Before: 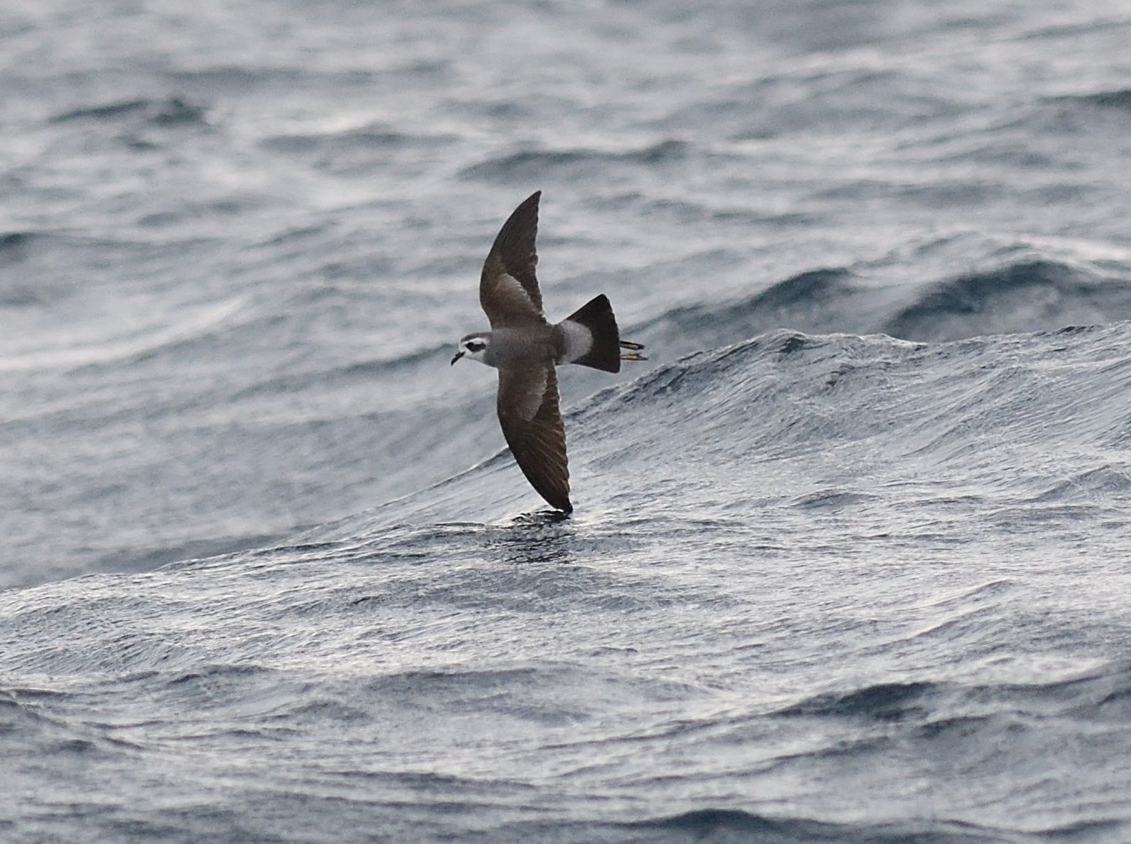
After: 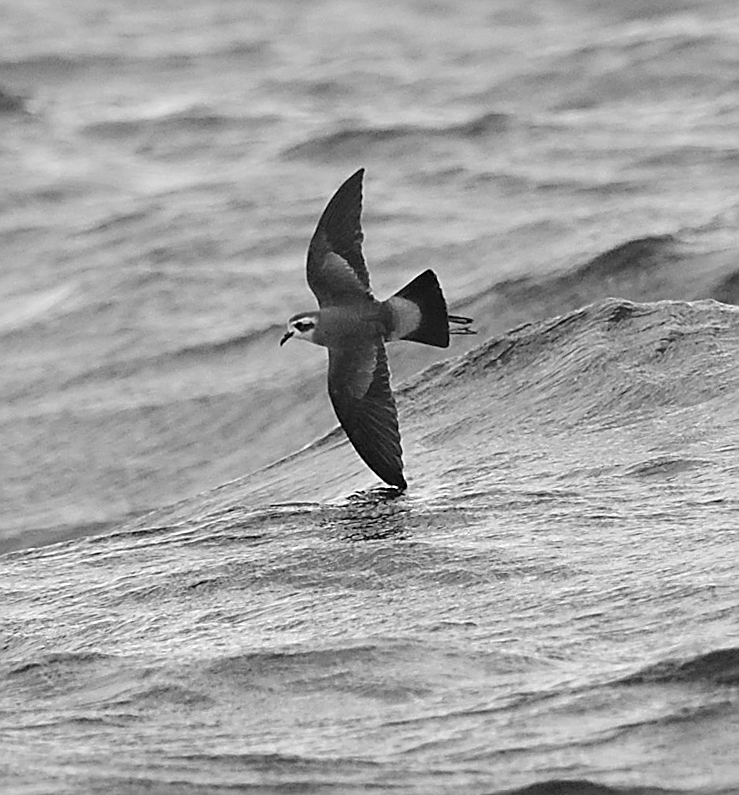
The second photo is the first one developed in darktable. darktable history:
velvia: on, module defaults
monochrome: on, module defaults
crop and rotate: left 14.292%, right 19.041%
rotate and perspective: rotation -2°, crop left 0.022, crop right 0.978, crop top 0.049, crop bottom 0.951
tone equalizer: on, module defaults
sharpen: on, module defaults
